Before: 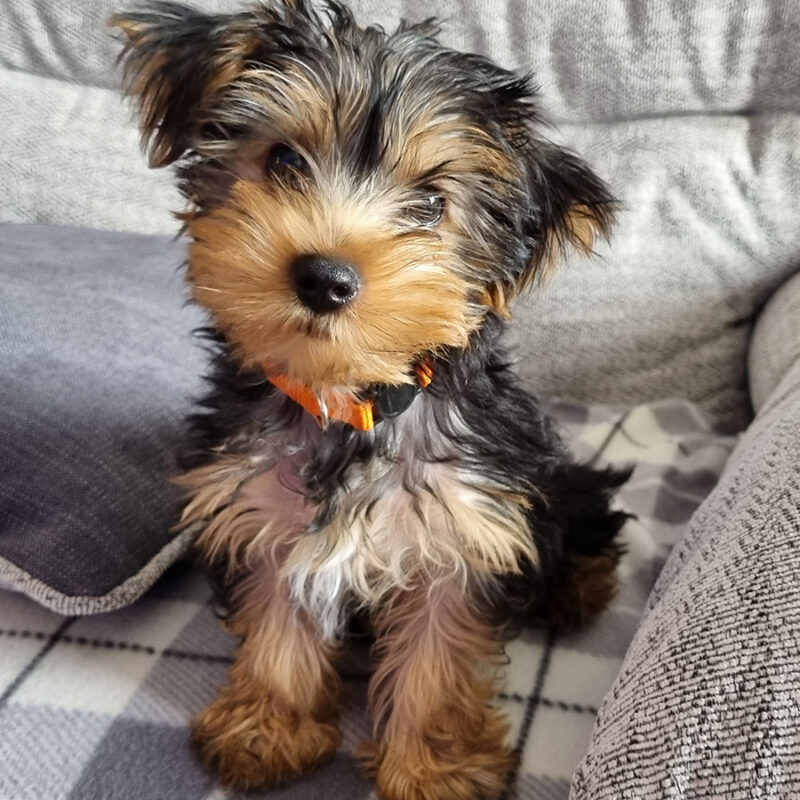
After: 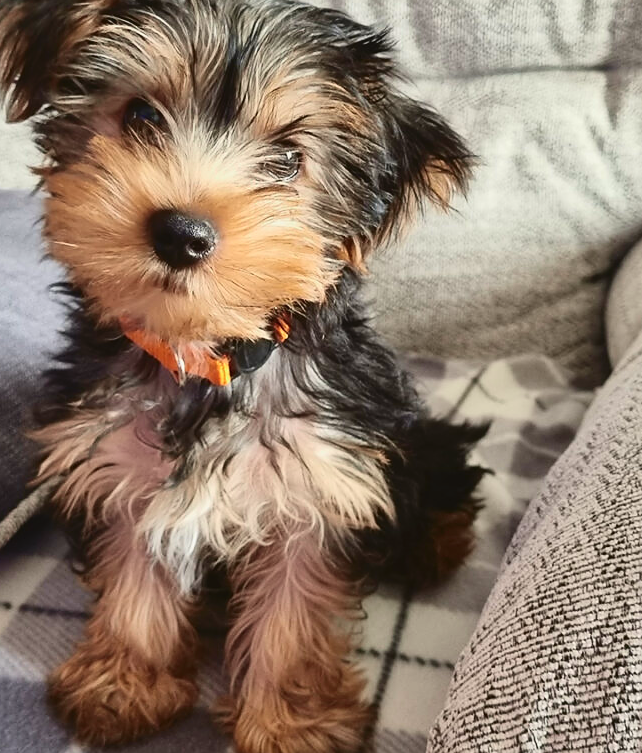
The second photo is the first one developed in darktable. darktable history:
crop and rotate: left 17.959%, top 5.771%, right 1.742%
sharpen: radius 1
tone curve: curves: ch0 [(0, 0.049) (0.175, 0.178) (0.466, 0.498) (0.715, 0.767) (0.819, 0.851) (1, 0.961)]; ch1 [(0, 0) (0.437, 0.398) (0.476, 0.466) (0.505, 0.505) (0.534, 0.544) (0.595, 0.608) (0.641, 0.643) (1, 1)]; ch2 [(0, 0) (0.359, 0.379) (0.437, 0.44) (0.489, 0.495) (0.518, 0.537) (0.579, 0.579) (1, 1)], color space Lab, independent channels, preserve colors none
